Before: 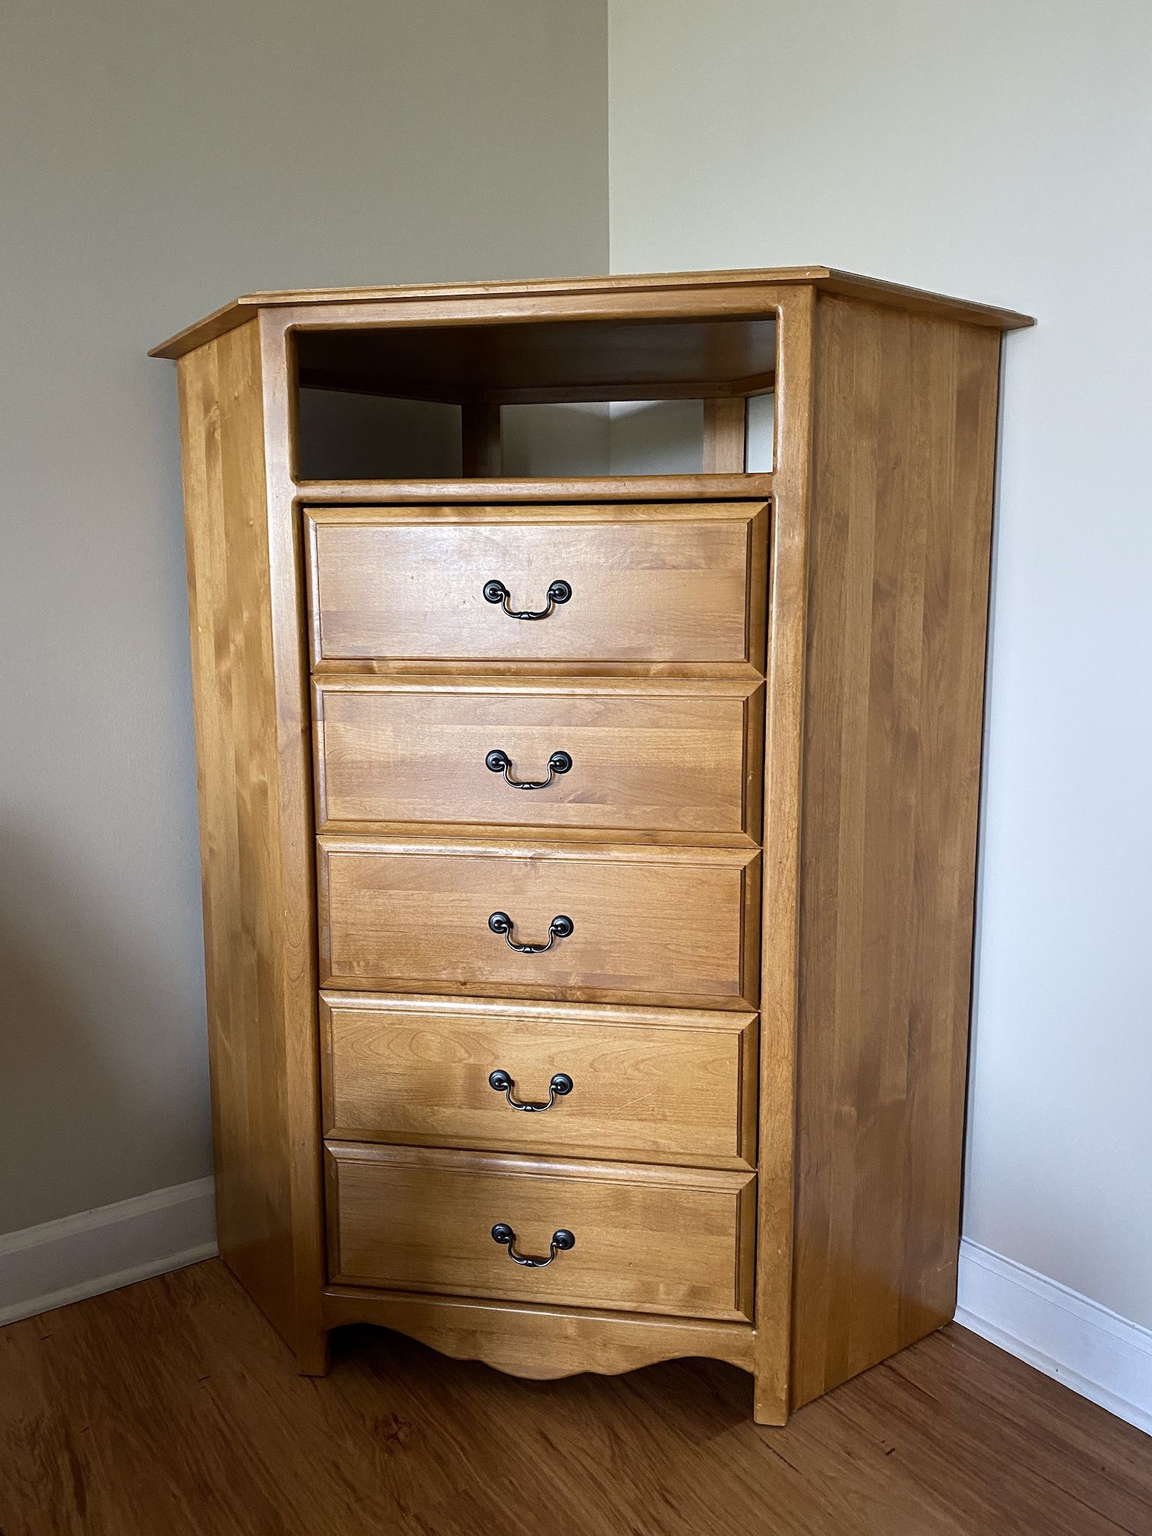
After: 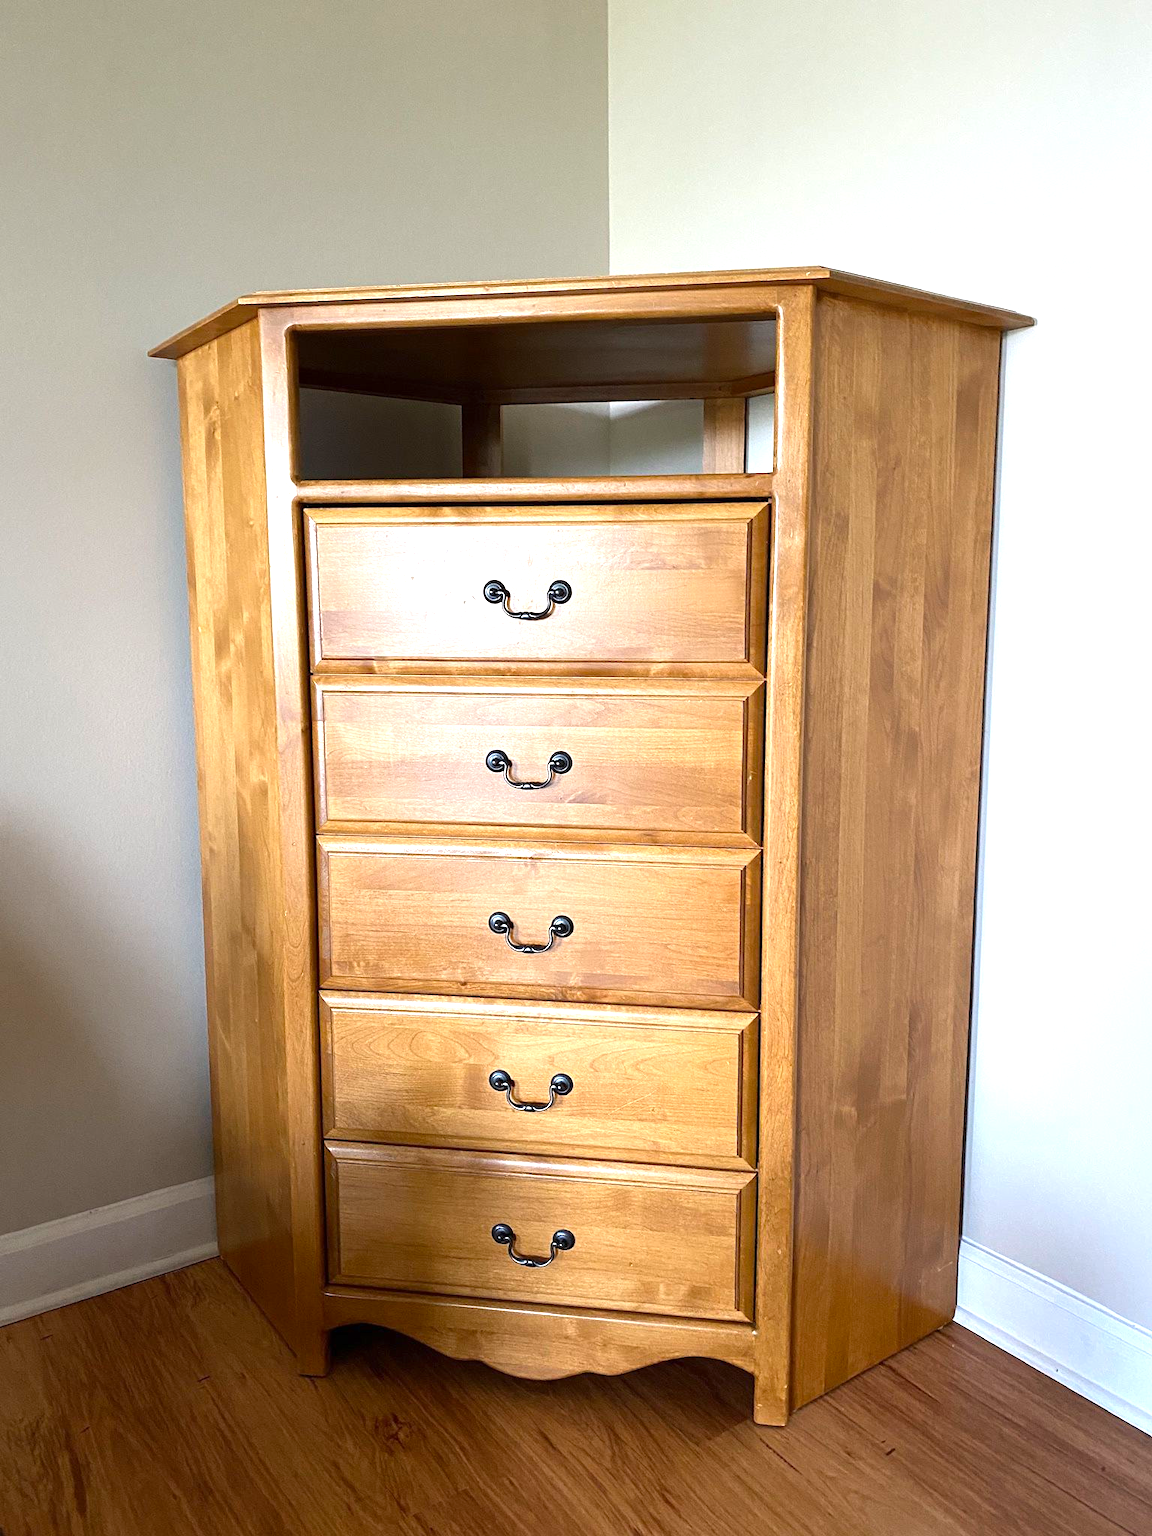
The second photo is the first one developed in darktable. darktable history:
exposure: exposure 0.782 EV, compensate highlight preservation false
